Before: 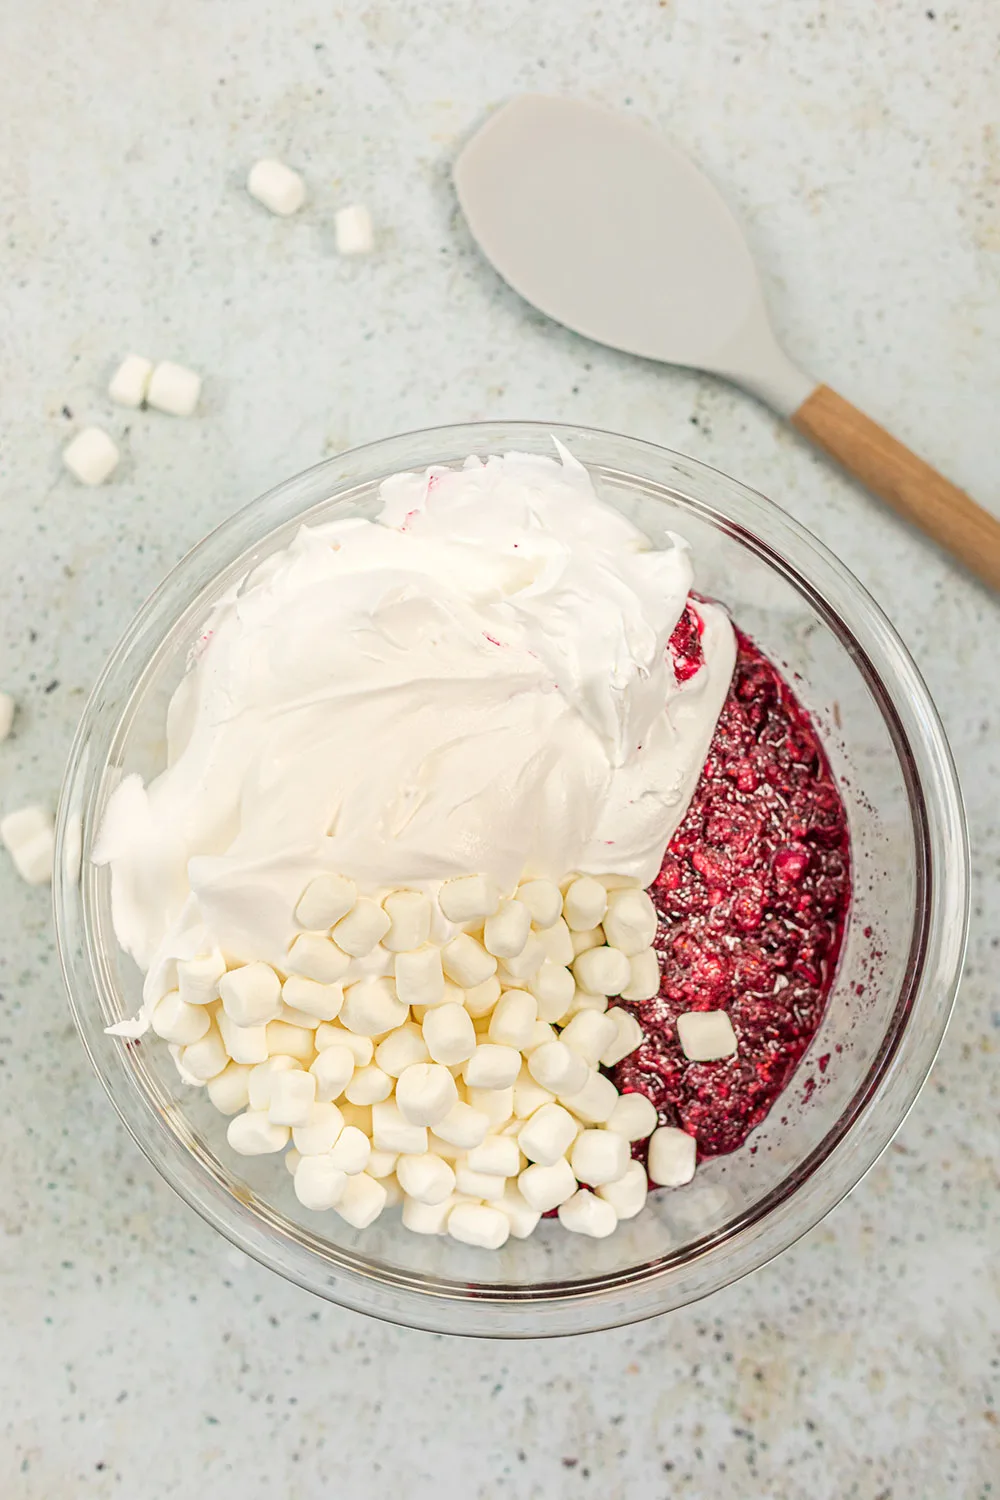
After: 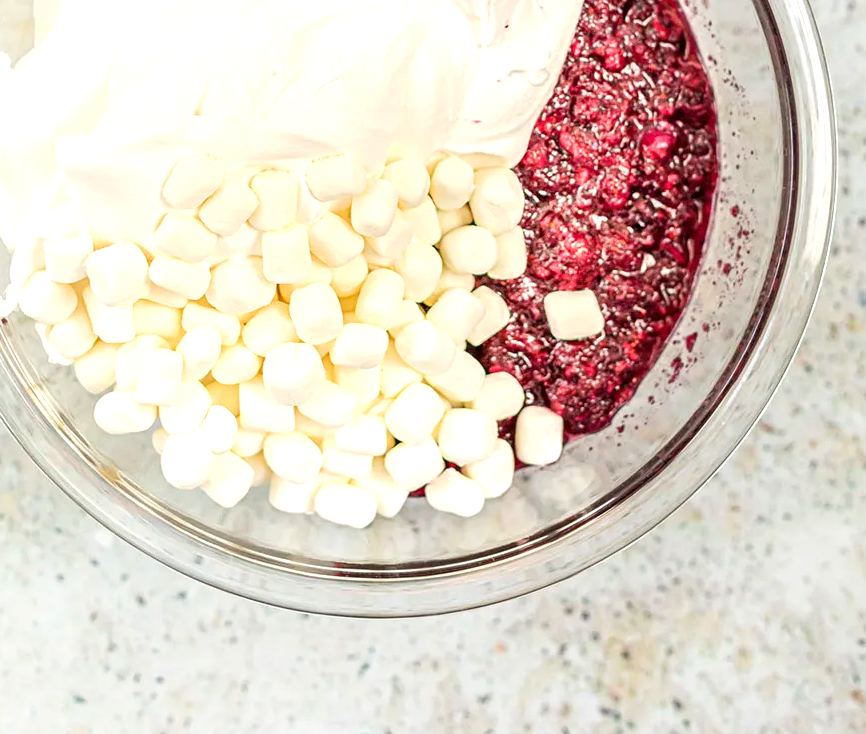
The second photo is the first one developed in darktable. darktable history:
exposure: black level correction 0.001, exposure 0.5 EV, compensate exposure bias true, compensate highlight preservation false
crop and rotate: left 13.306%, top 48.129%, bottom 2.928%
